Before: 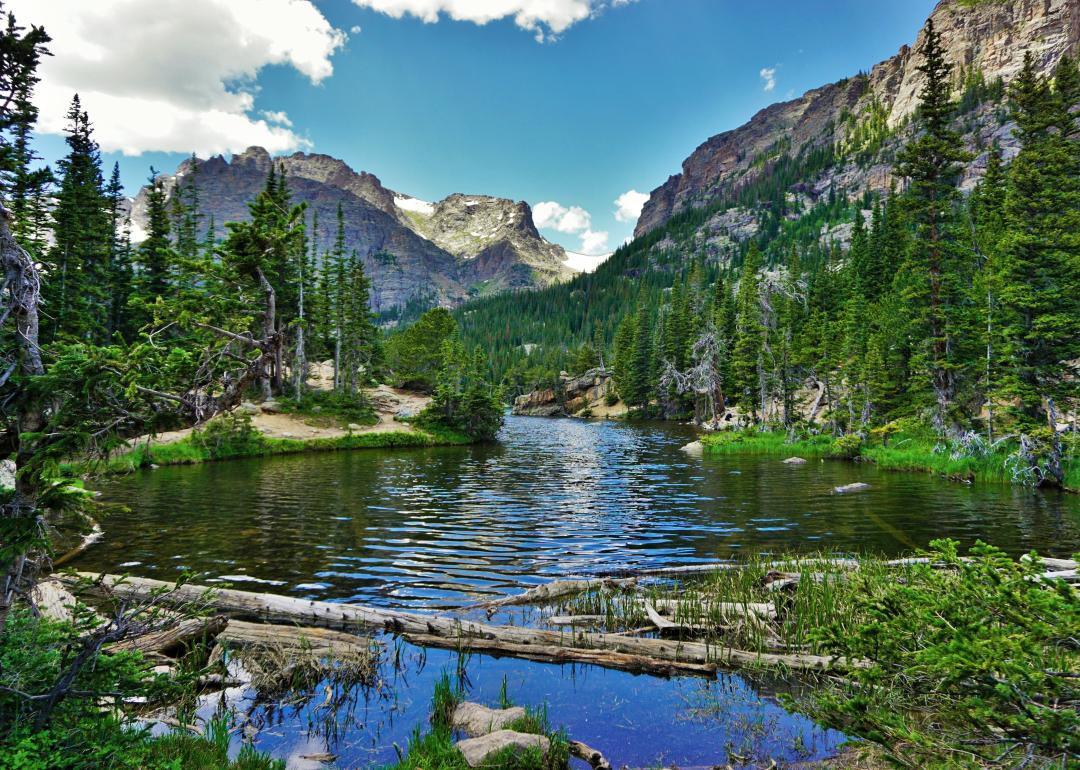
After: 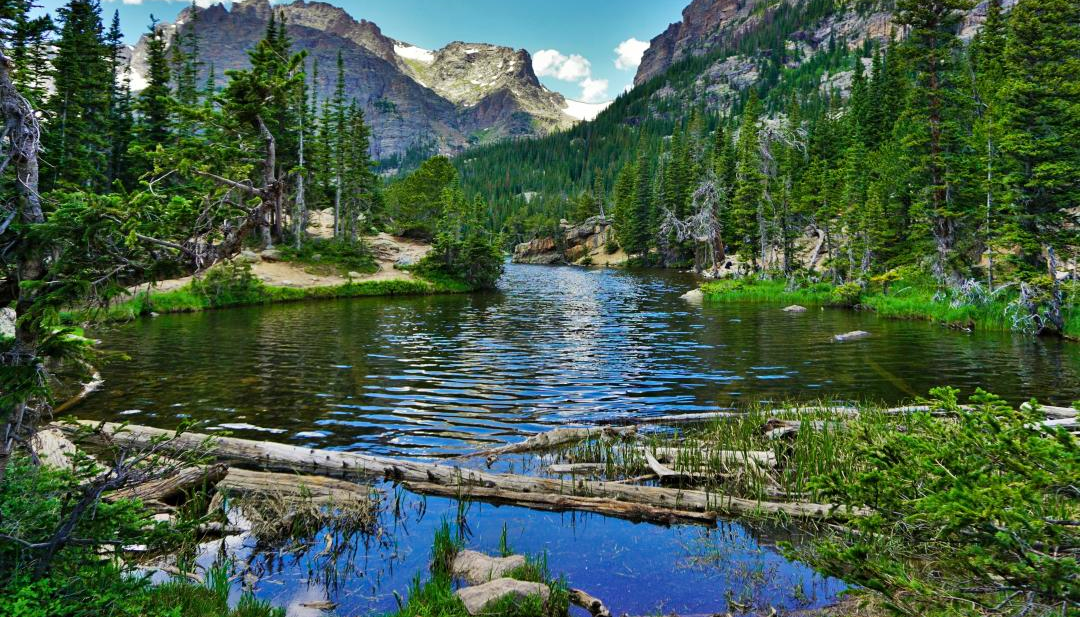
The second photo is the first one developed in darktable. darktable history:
contrast brightness saturation: contrast 0.043, saturation 0.067
crop and rotate: top 19.835%
